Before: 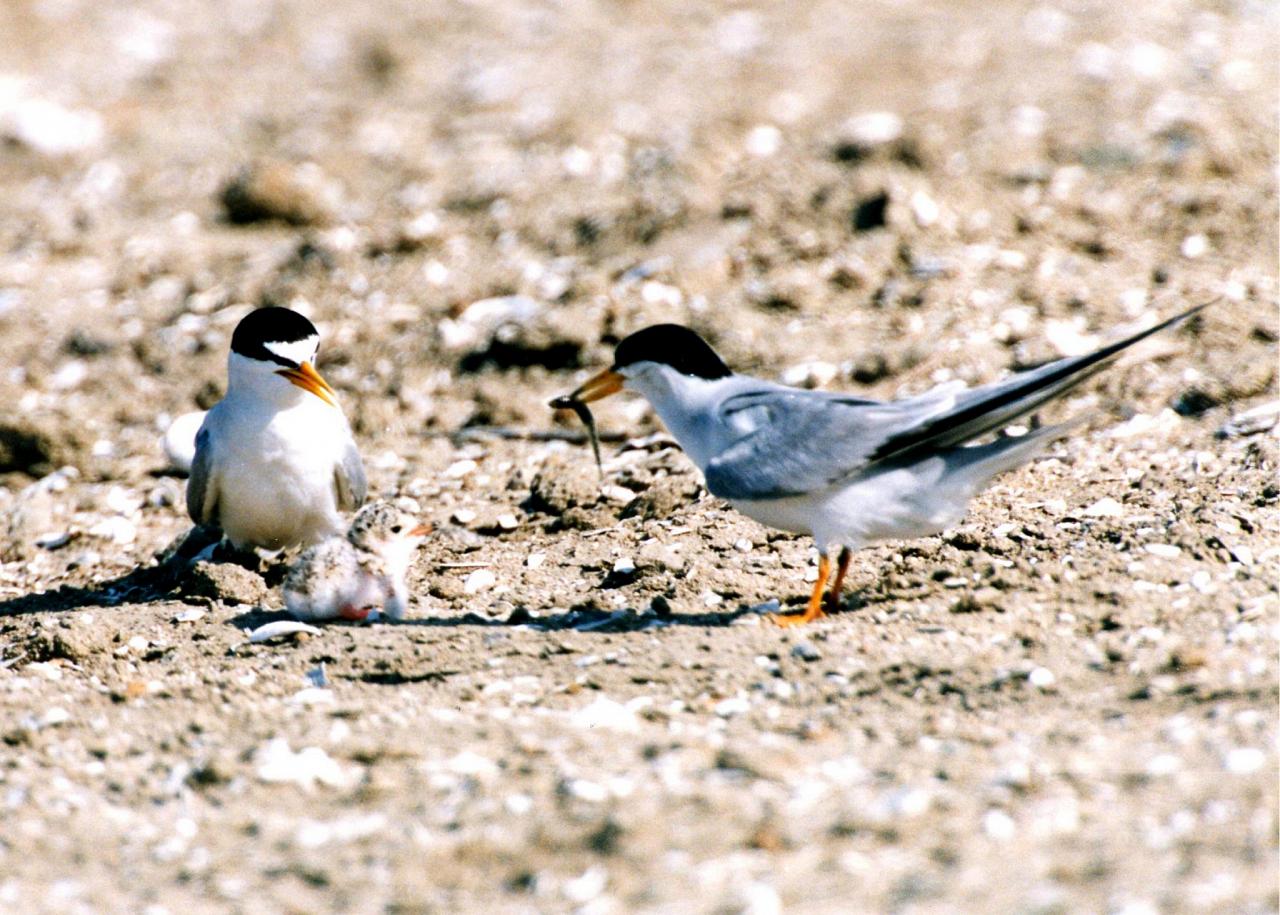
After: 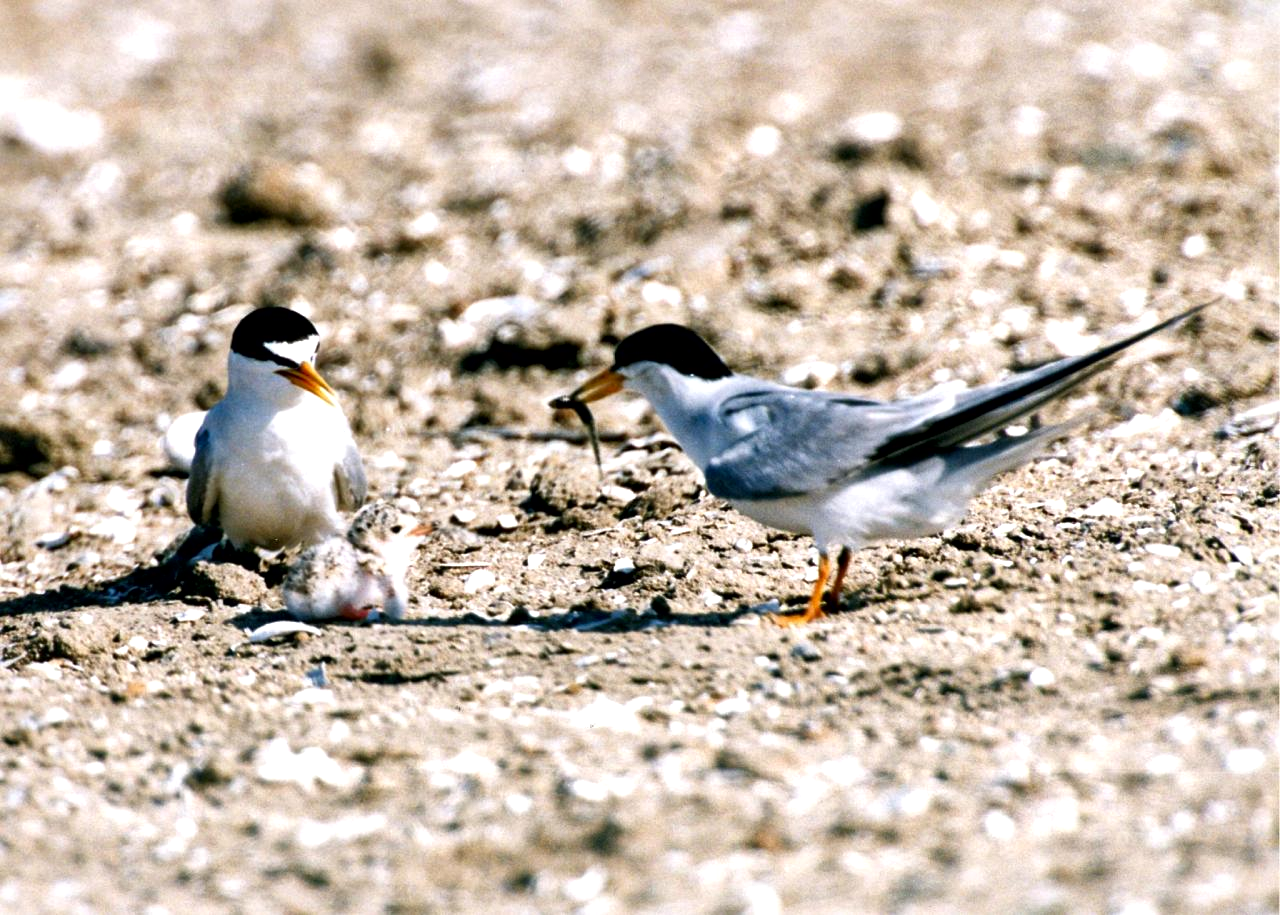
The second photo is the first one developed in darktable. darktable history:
local contrast: mode bilateral grid, contrast 25, coarseness 61, detail 152%, midtone range 0.2
